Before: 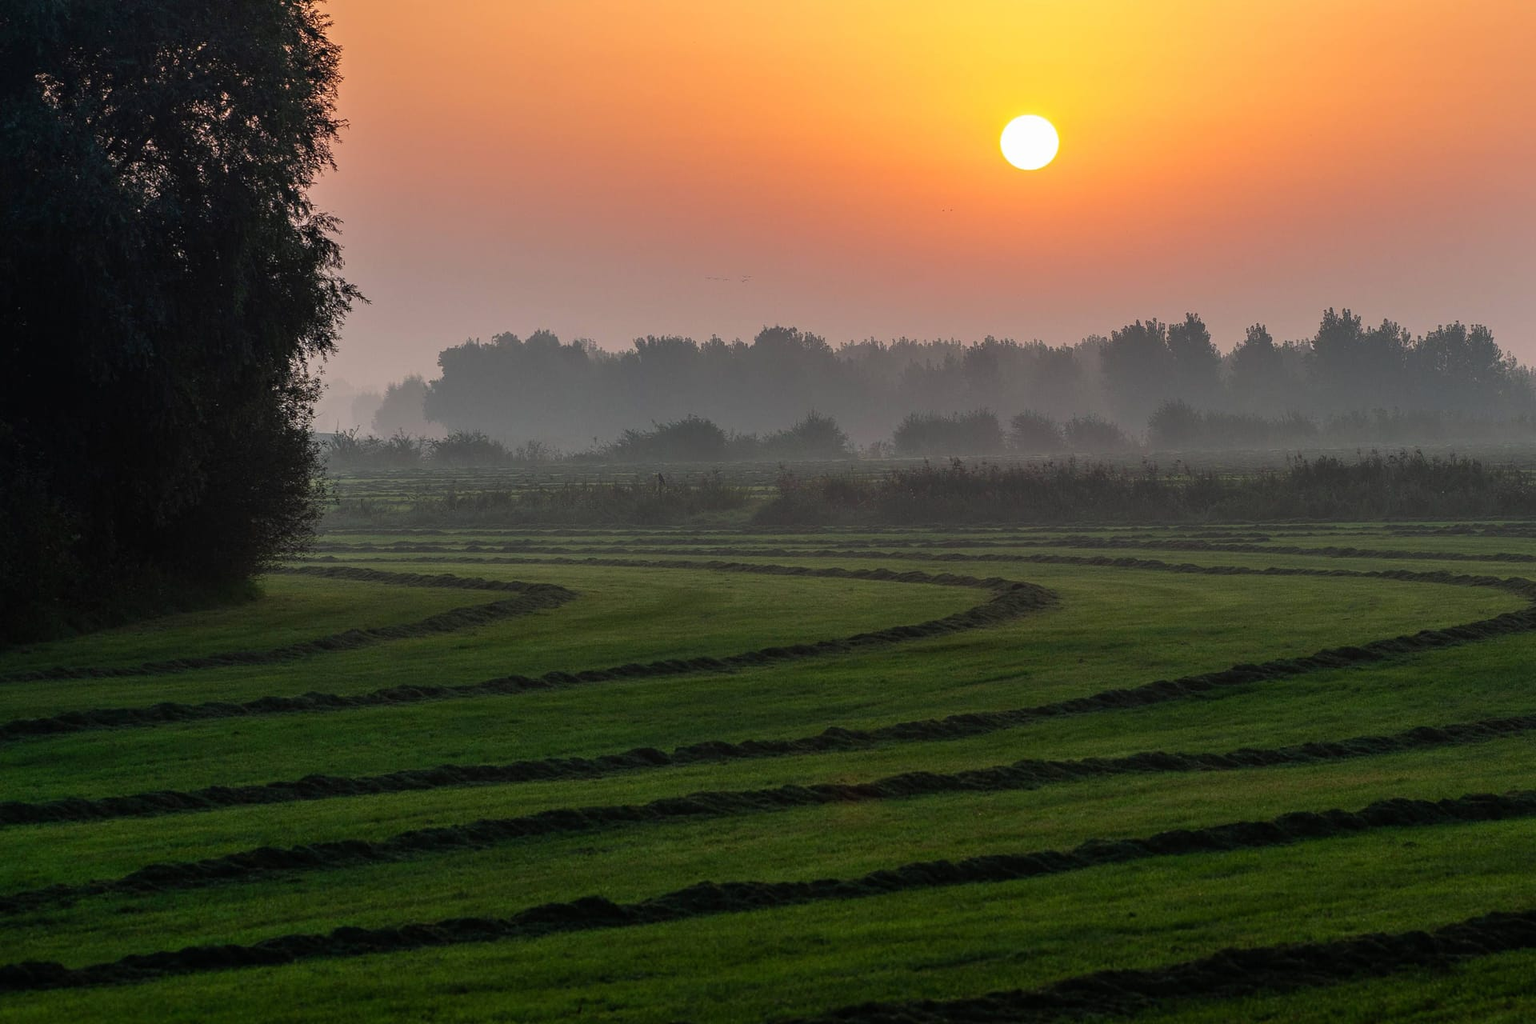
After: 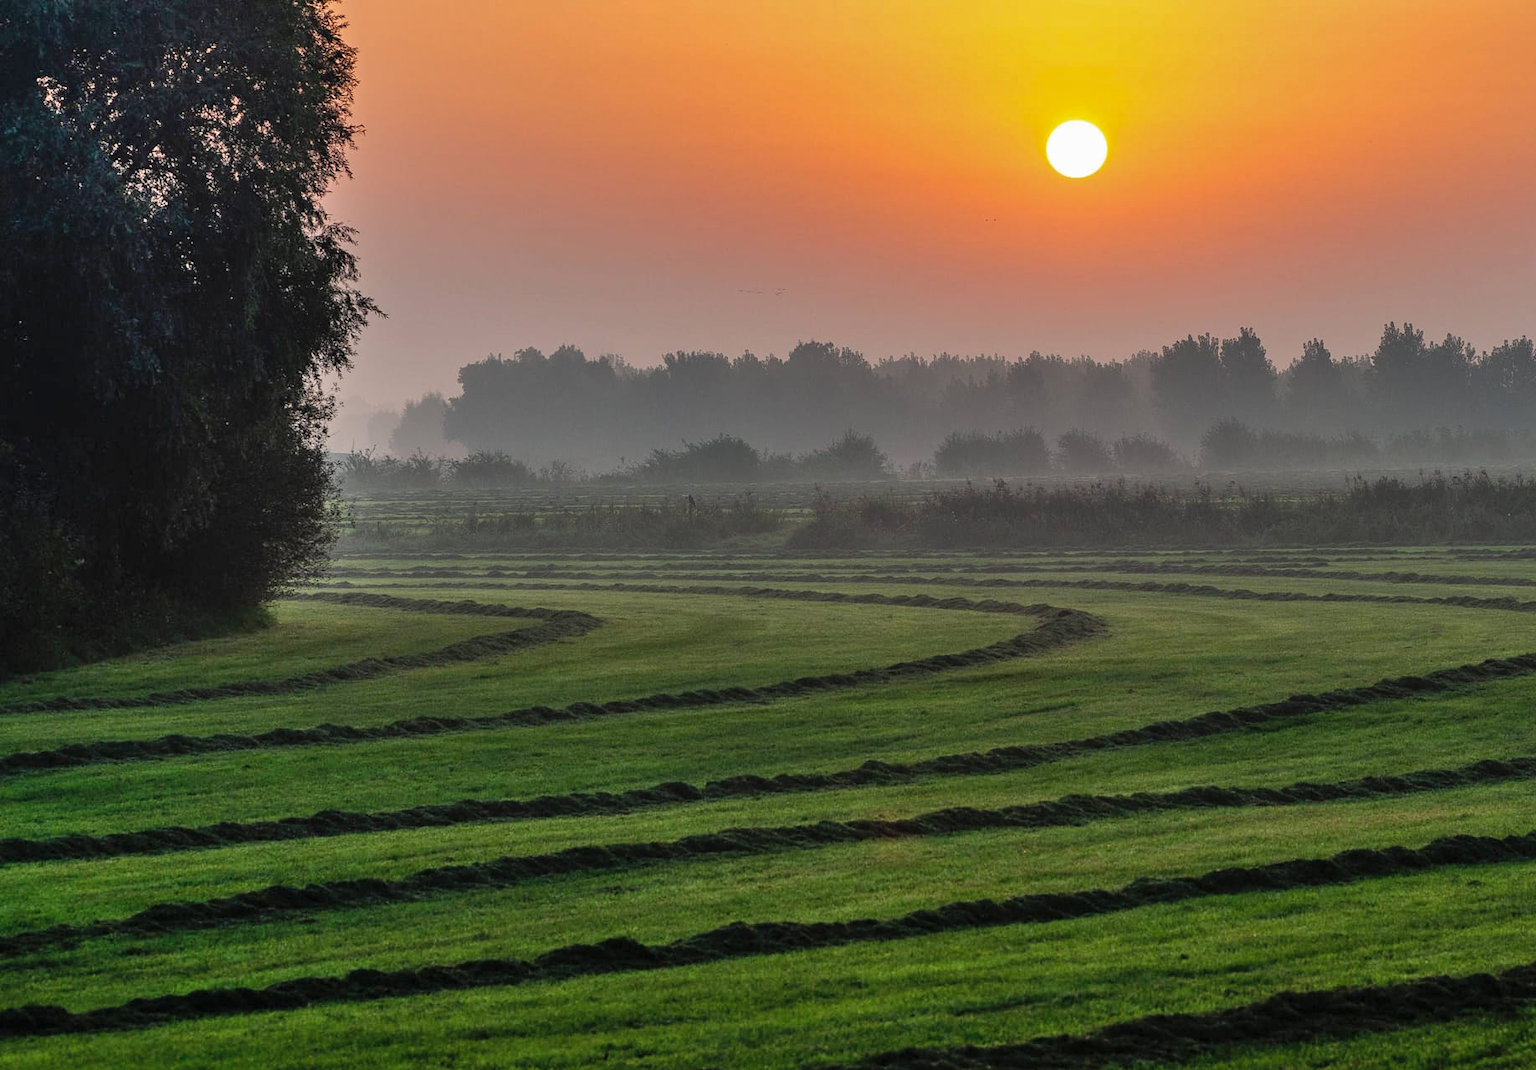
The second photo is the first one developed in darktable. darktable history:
shadows and highlights: shadows 60.23, soften with gaussian
crop: right 4.346%, bottom 0.03%
